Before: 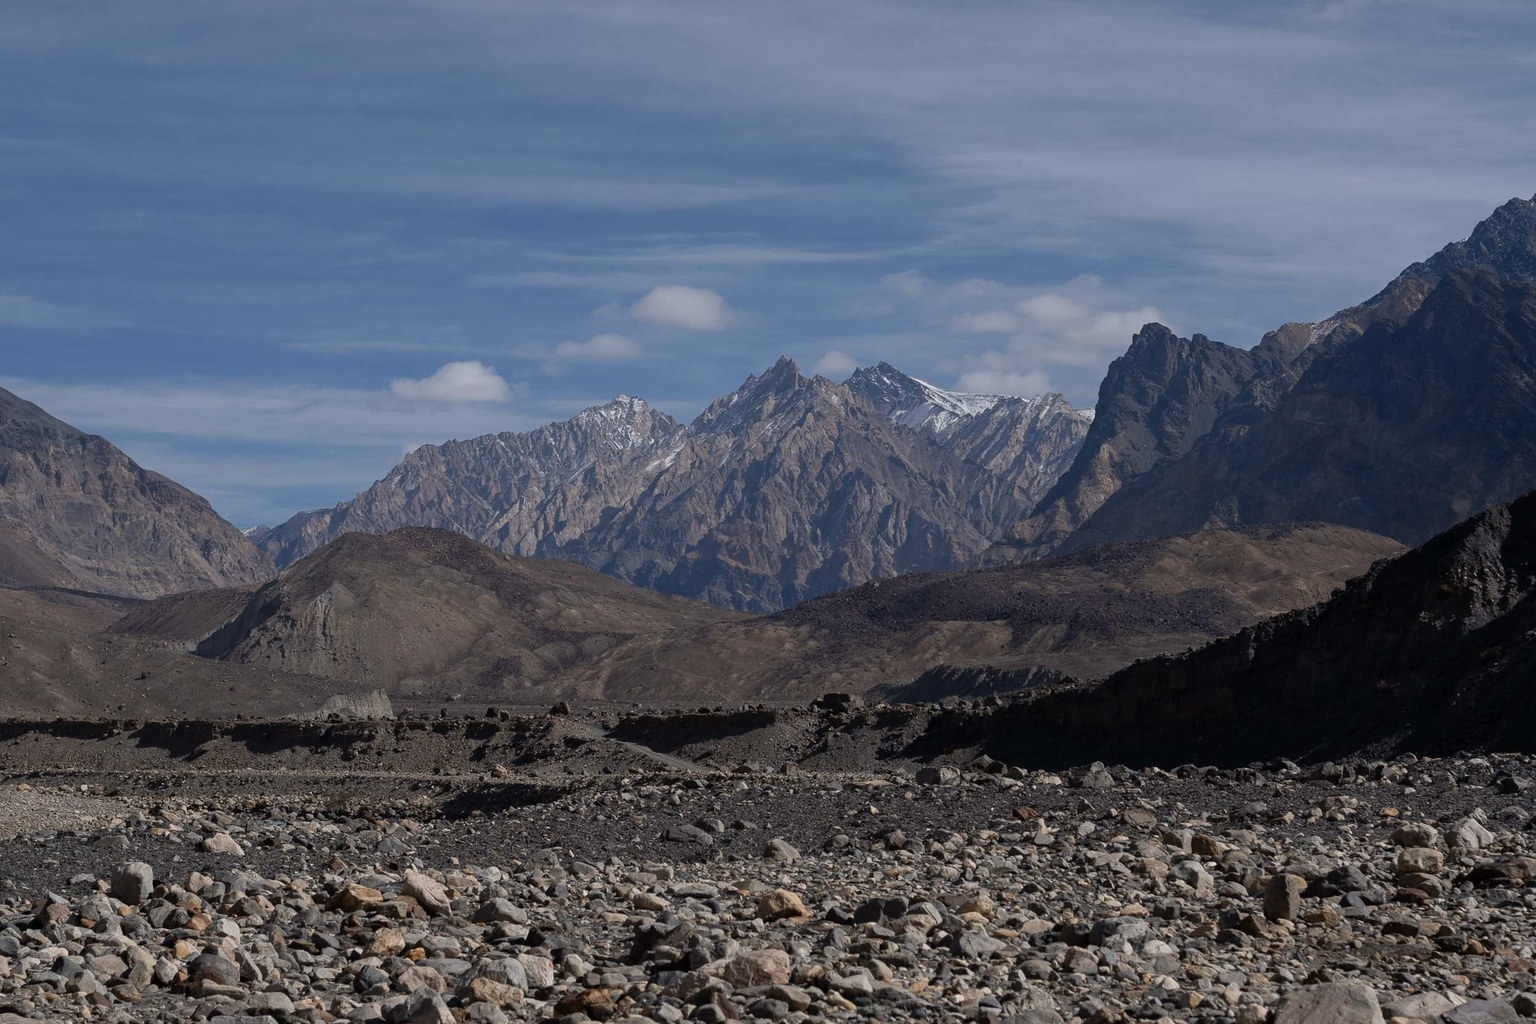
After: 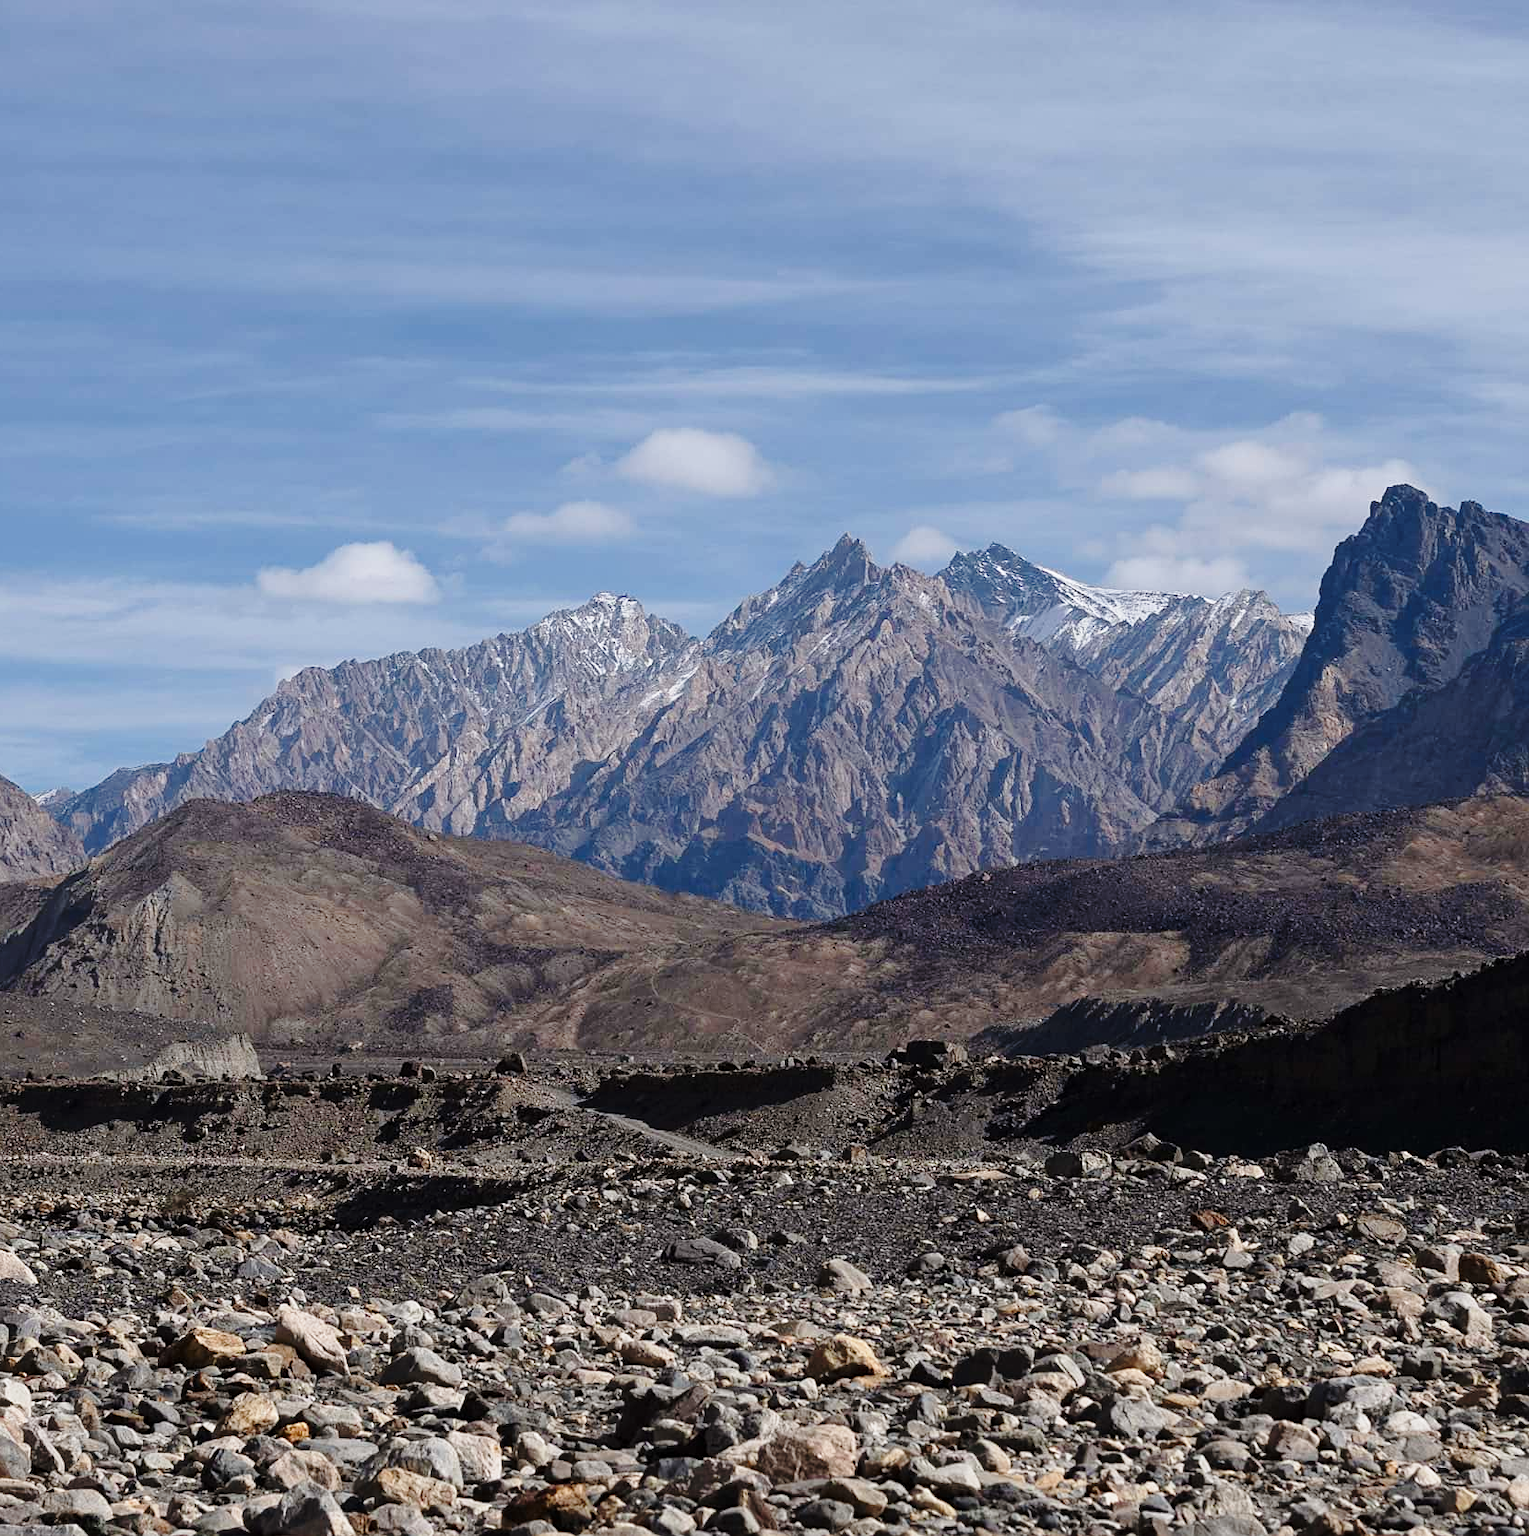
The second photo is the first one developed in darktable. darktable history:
base curve: curves: ch0 [(0, 0) (0.028, 0.03) (0.121, 0.232) (0.46, 0.748) (0.859, 0.968) (1, 1)], preserve colors none
crop and rotate: left 14.304%, right 19.296%
sharpen: amount 0.208
